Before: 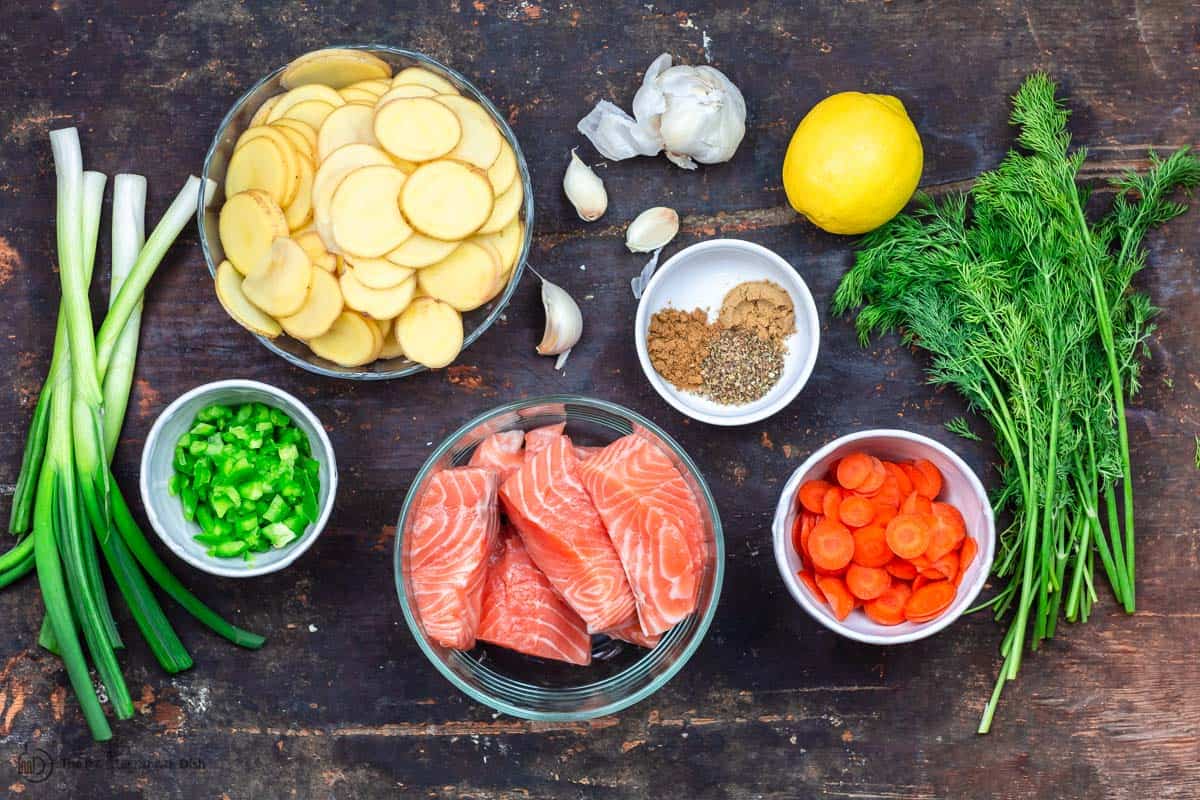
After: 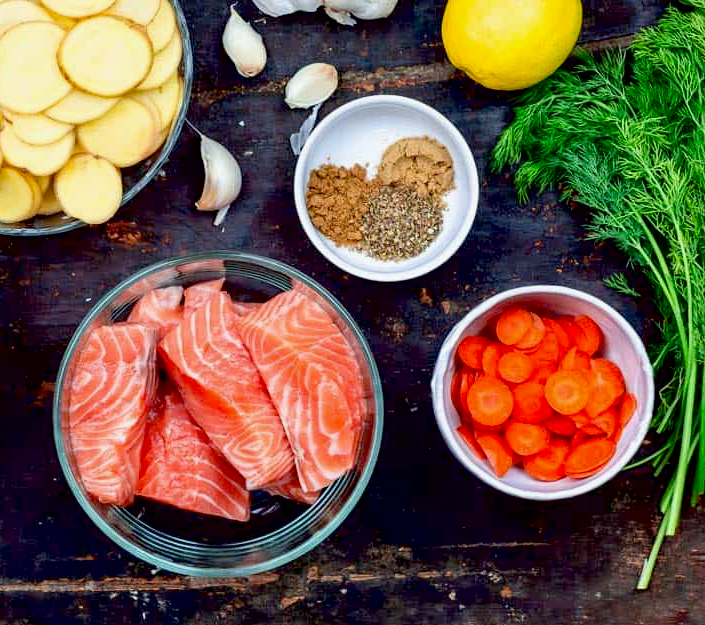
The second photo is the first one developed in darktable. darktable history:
contrast brightness saturation: contrast 0.059, brightness -0.015, saturation -0.219
exposure: black level correction 0.029, exposure -0.078 EV, compensate highlight preservation false
color correction: highlights b* -0.051, saturation 1.34
crop and rotate: left 28.481%, top 18.091%, right 12.74%, bottom 3.699%
